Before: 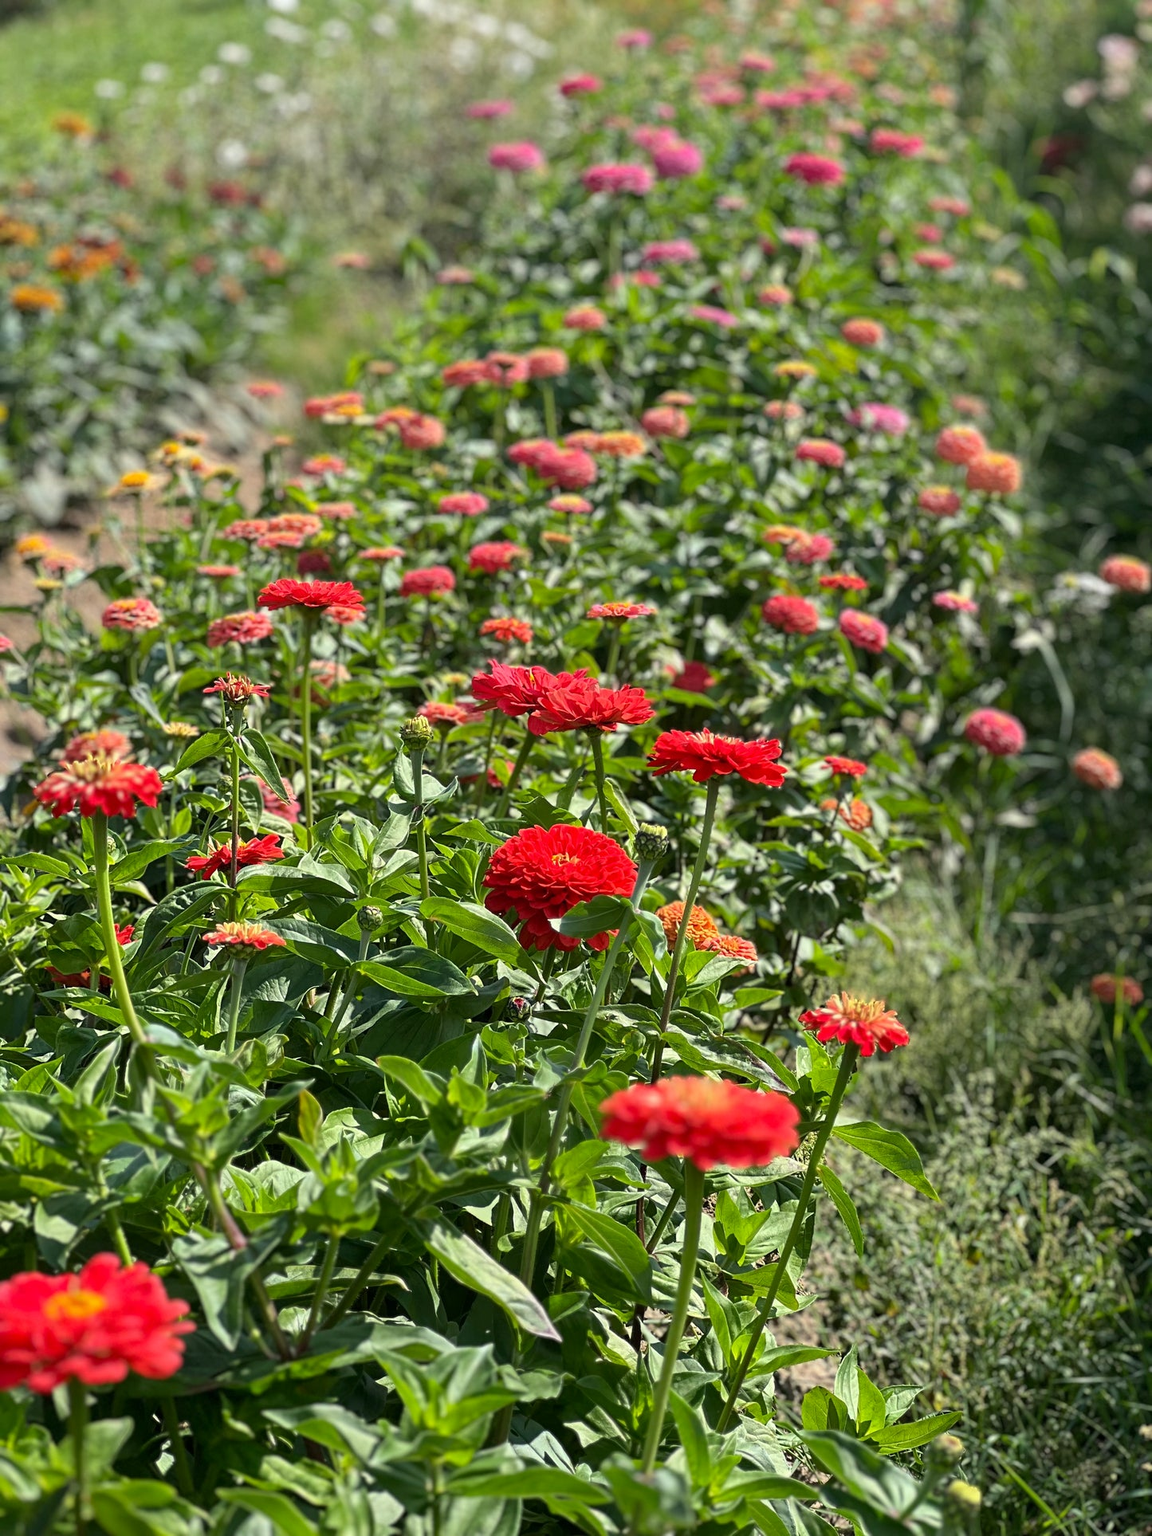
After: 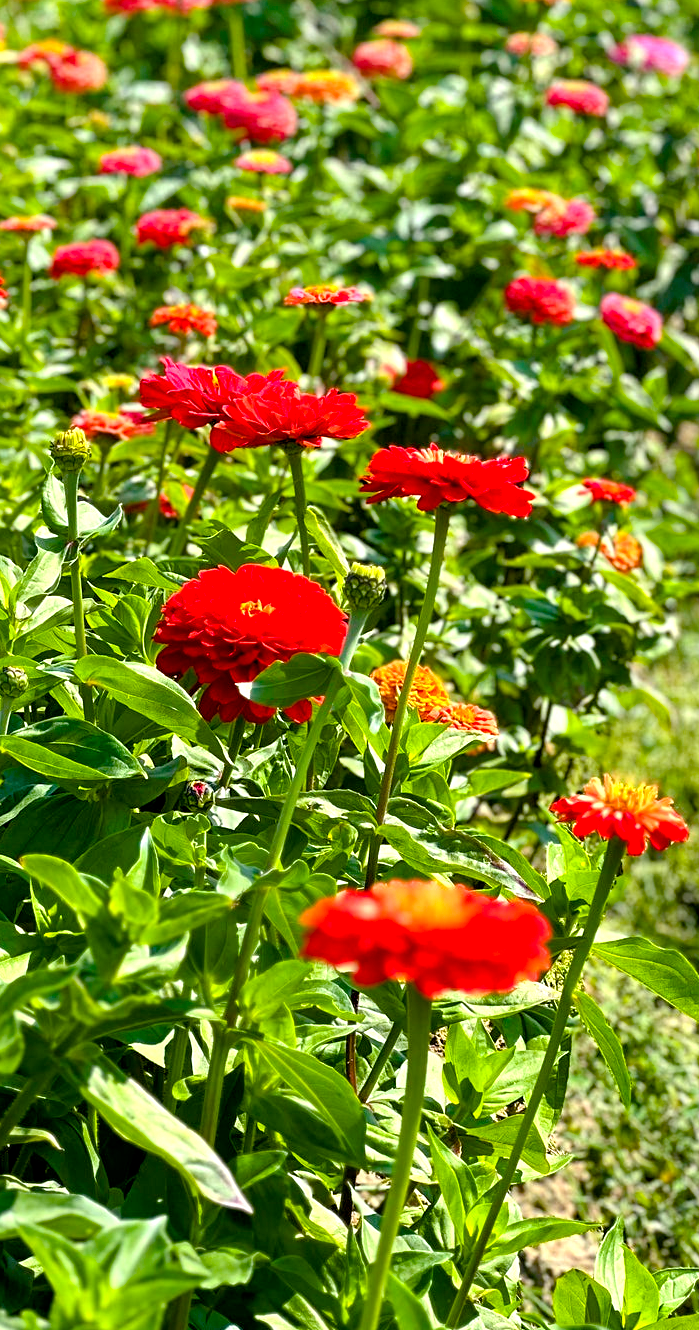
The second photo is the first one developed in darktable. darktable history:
color balance rgb: shadows lift › chroma 0.68%, shadows lift › hue 116.01°, global offset › luminance -0.501%, linear chroma grading › global chroma 41.642%, perceptual saturation grading › global saturation 20%, perceptual saturation grading › highlights -25.629%, perceptual saturation grading › shadows 49.657%, global vibrance 14.646%
exposure: black level correction 0, exposure 0.701 EV, compensate exposure bias true, compensate highlight preservation false
crop: left 31.334%, top 24.401%, right 20.245%, bottom 6.539%
